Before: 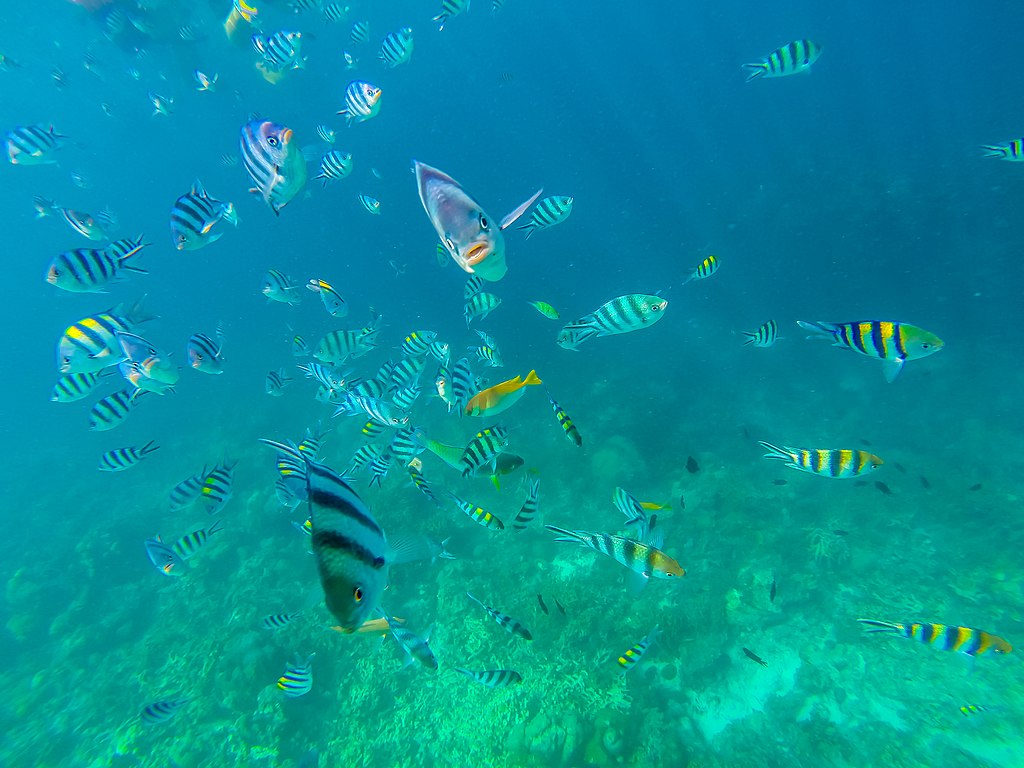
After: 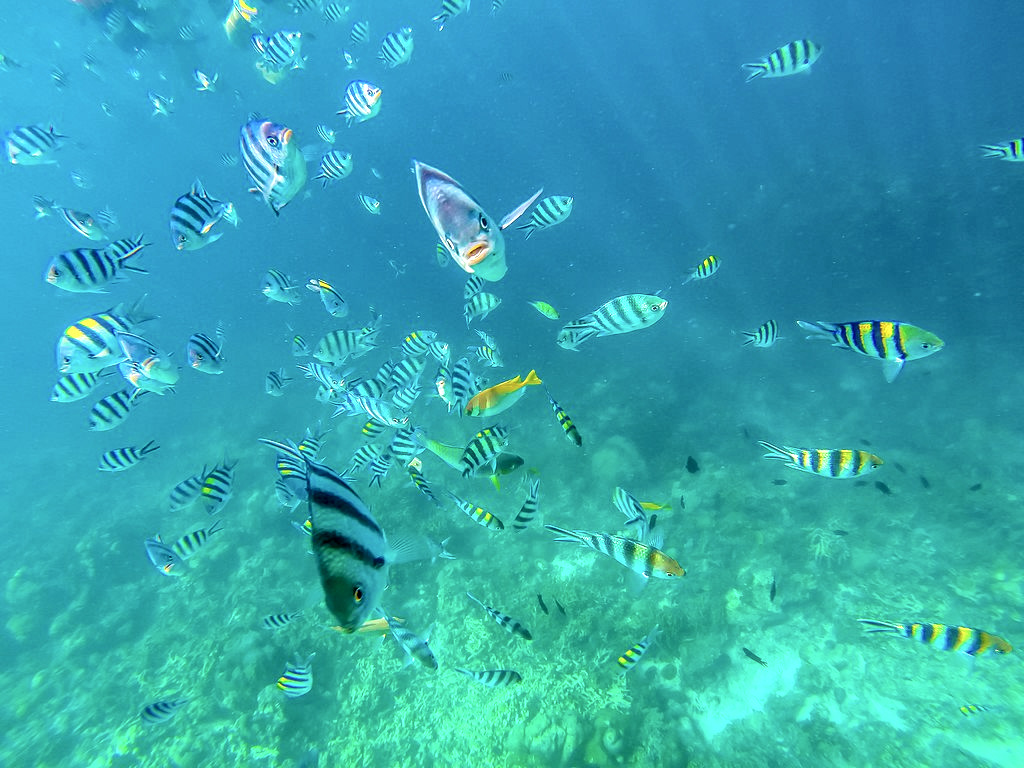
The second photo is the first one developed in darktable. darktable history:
tone curve: curves: ch0 [(0, 0) (0.541, 0.628) (0.906, 0.997)], color space Lab, independent channels, preserve colors none
local contrast: highlights 23%, detail 150%
